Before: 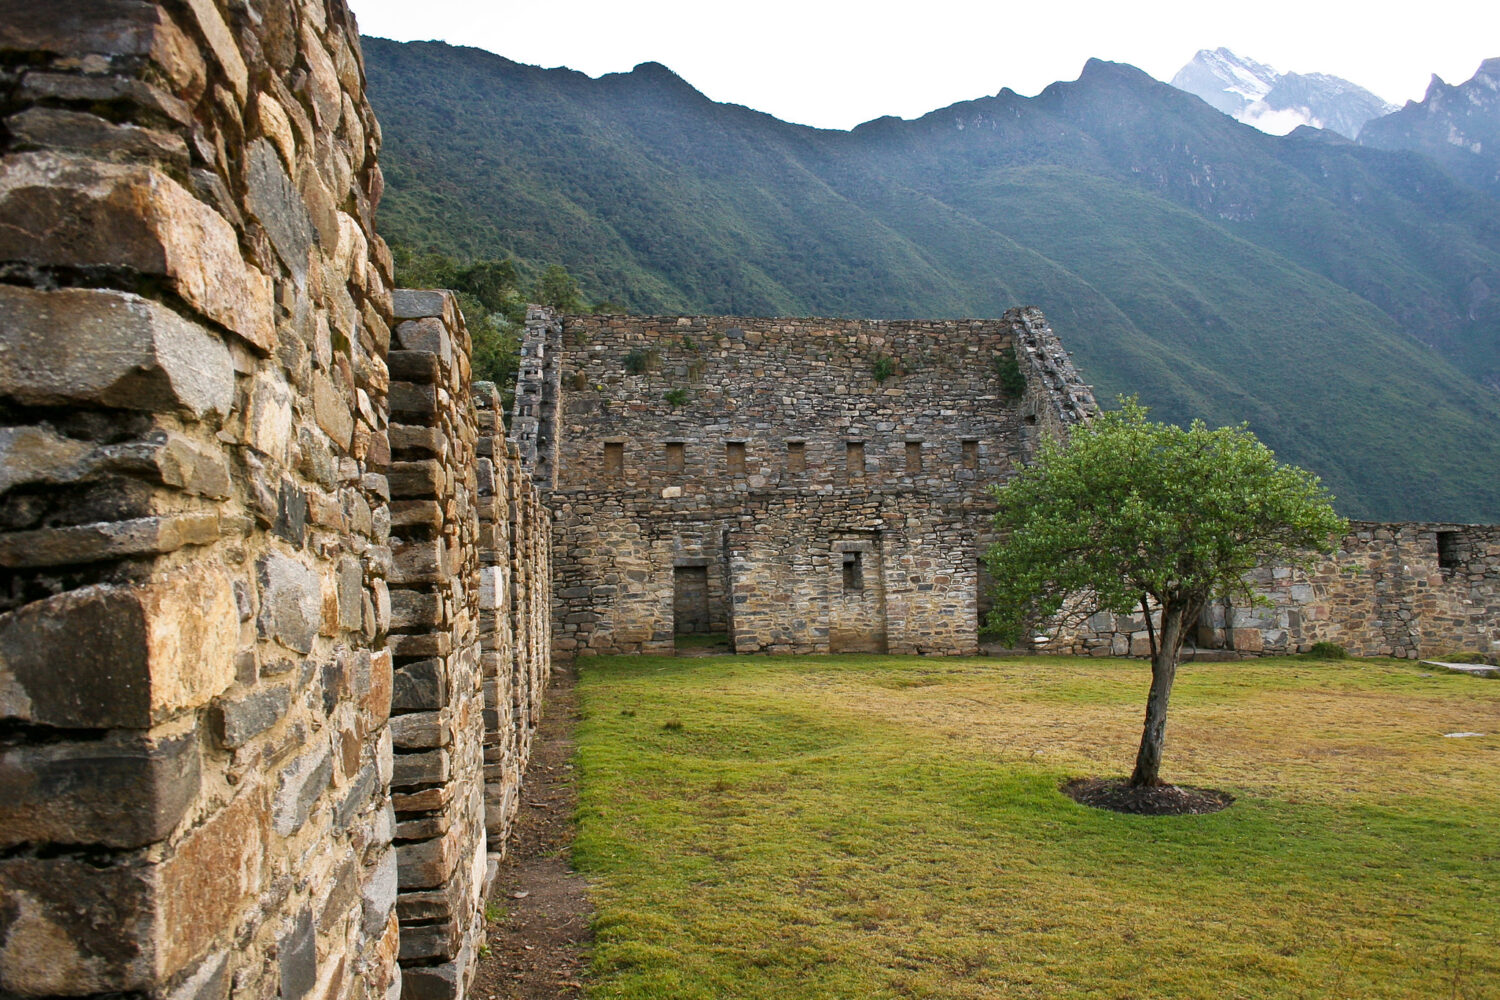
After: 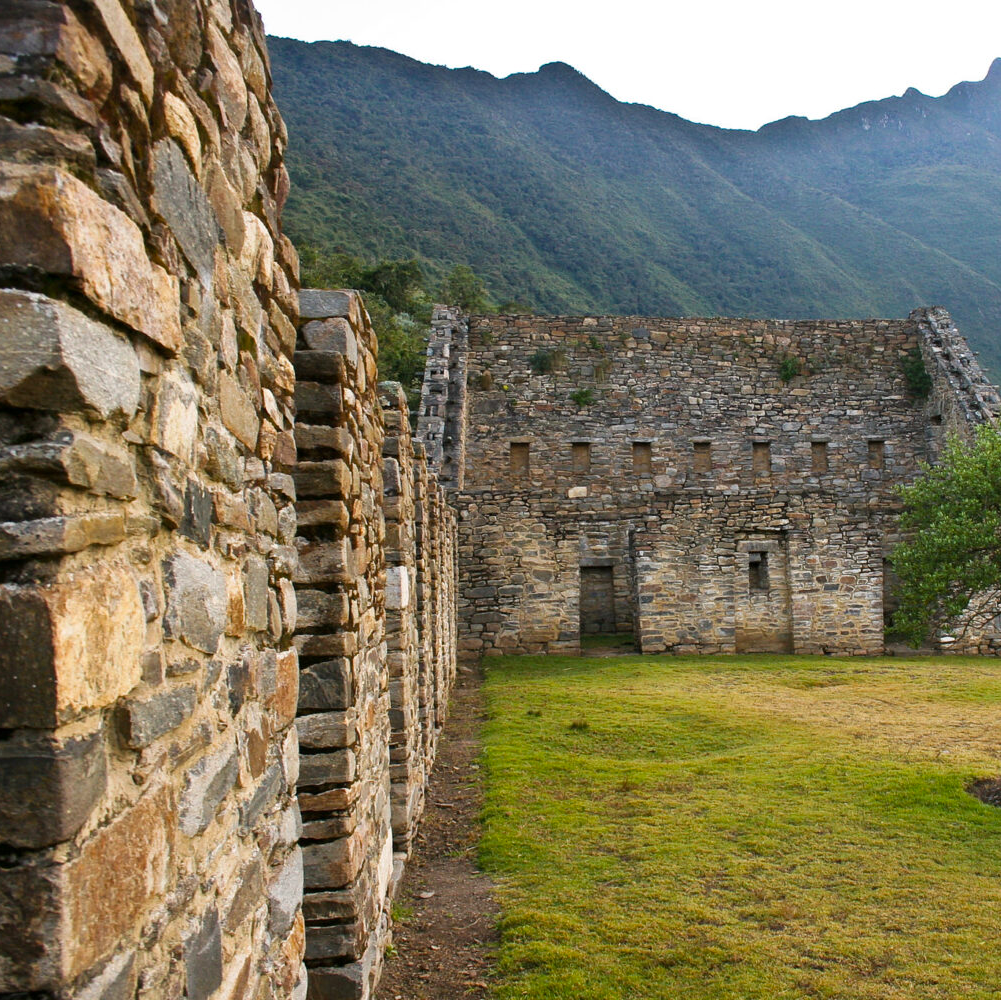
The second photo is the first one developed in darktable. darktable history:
crop and rotate: left 6.322%, right 26.905%
color balance rgb: perceptual saturation grading › global saturation 10.394%
exposure: compensate exposure bias true, compensate highlight preservation false
